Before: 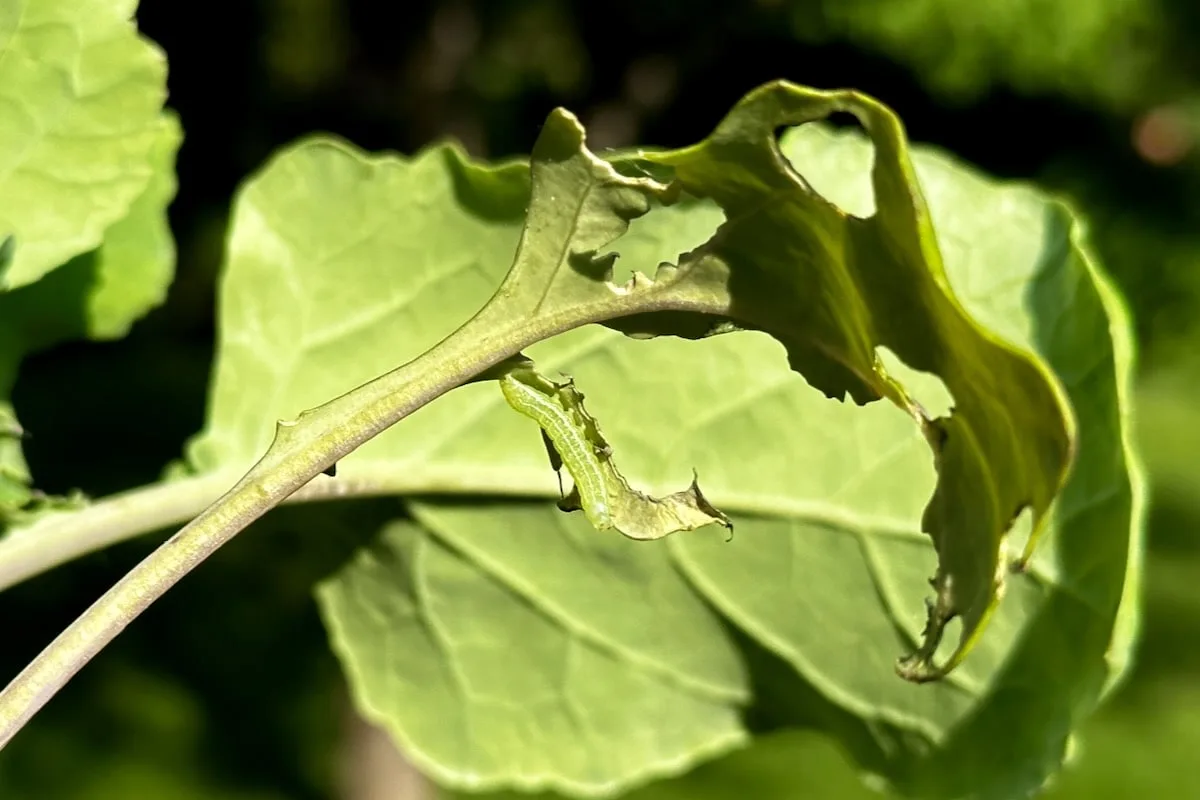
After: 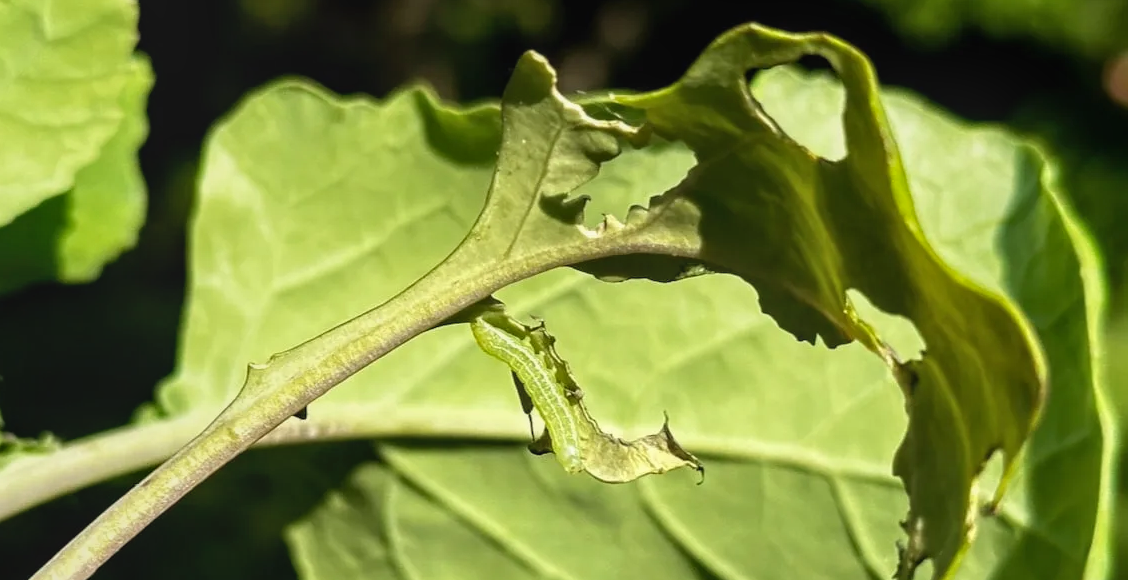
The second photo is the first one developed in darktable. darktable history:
local contrast: detail 110%
crop: left 2.499%, top 7.203%, right 3.47%, bottom 20.223%
